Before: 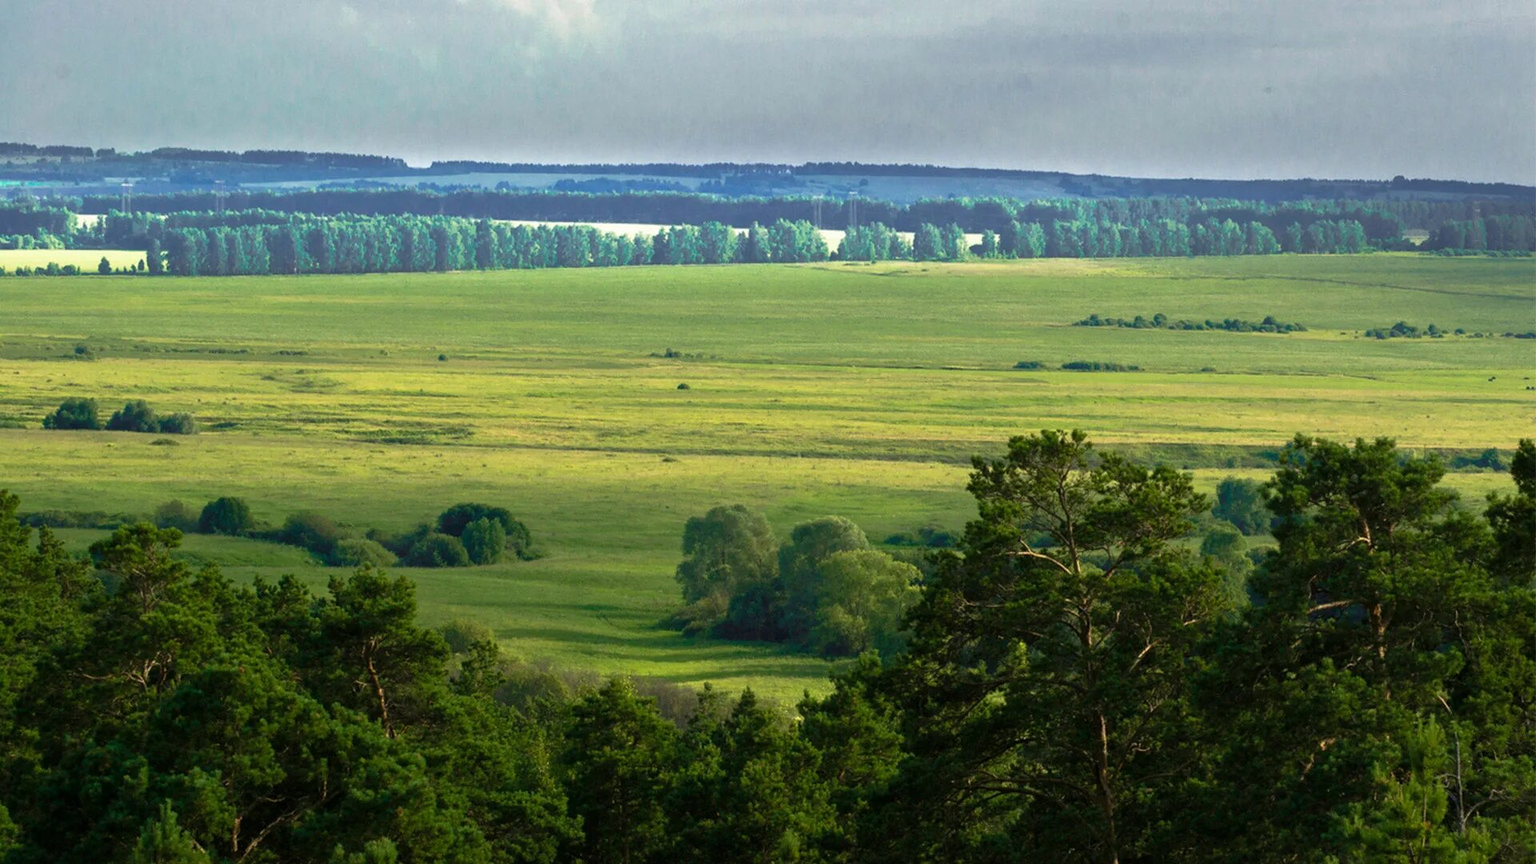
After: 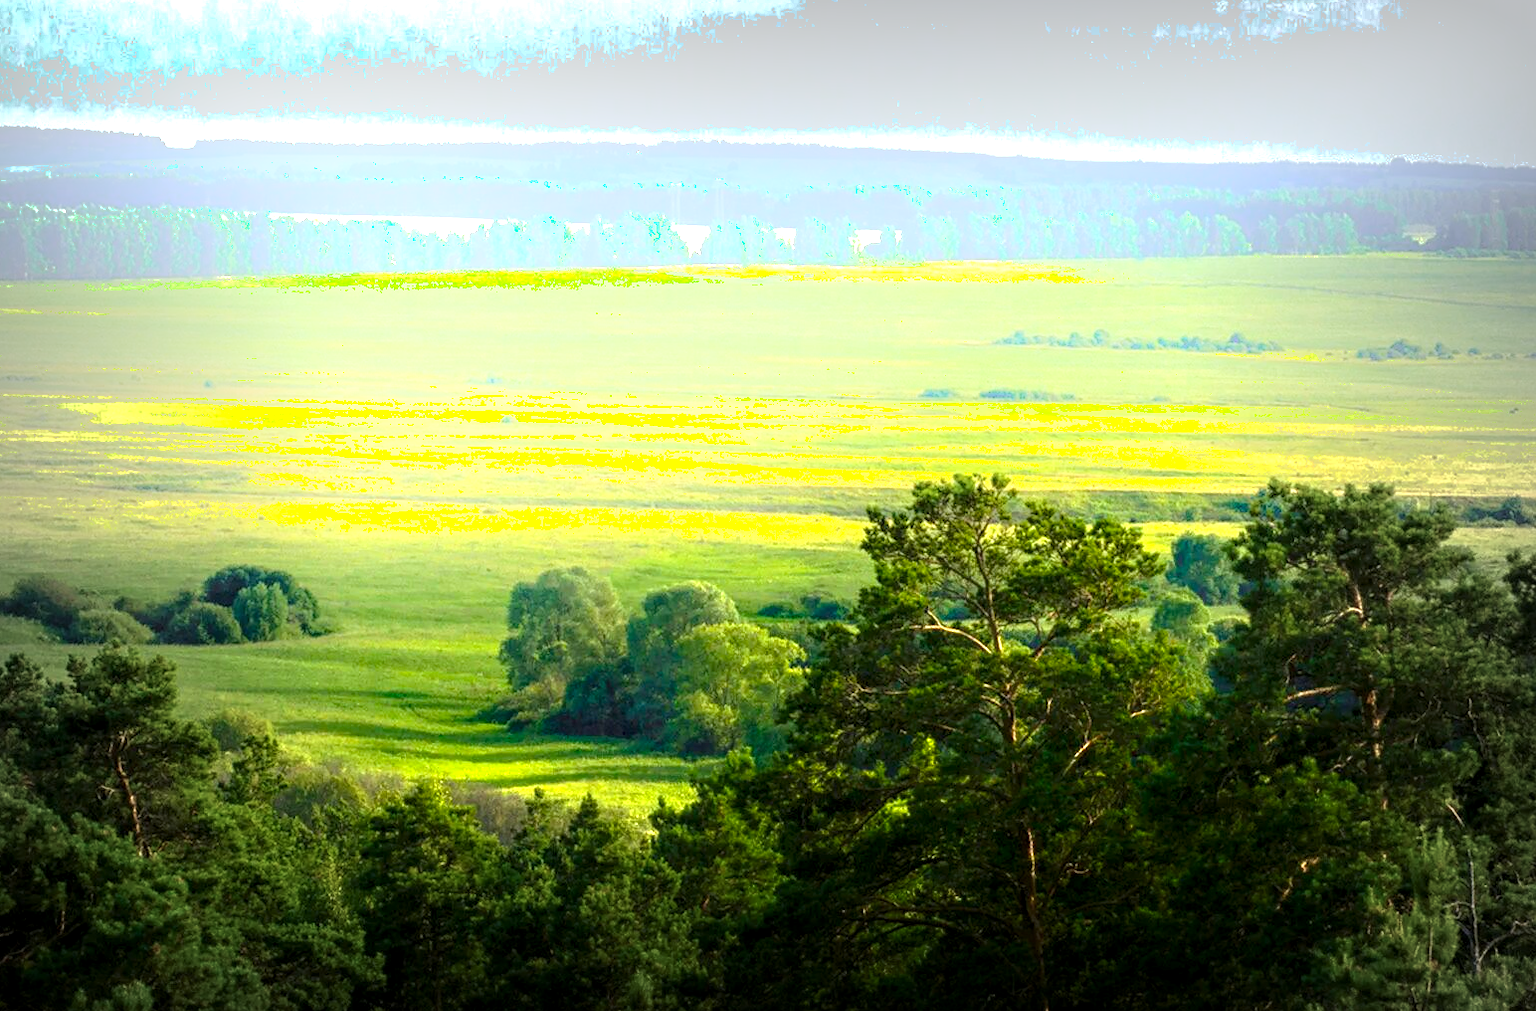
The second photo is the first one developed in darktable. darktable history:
shadows and highlights: shadows -56.05, highlights 85.79, shadows color adjustment 97.67%, soften with gaussian
vignetting: fall-off start 54.06%, automatic ratio true, width/height ratio 1.312, shape 0.227
crop and rotate: left 17.881%, top 5.818%, right 1.695%
local contrast: detail 144%
exposure: black level correction 0, exposure 1.2 EV, compensate highlight preservation false
color balance rgb: perceptual saturation grading › global saturation 17.615%, global vibrance 20%
tone equalizer: on, module defaults
